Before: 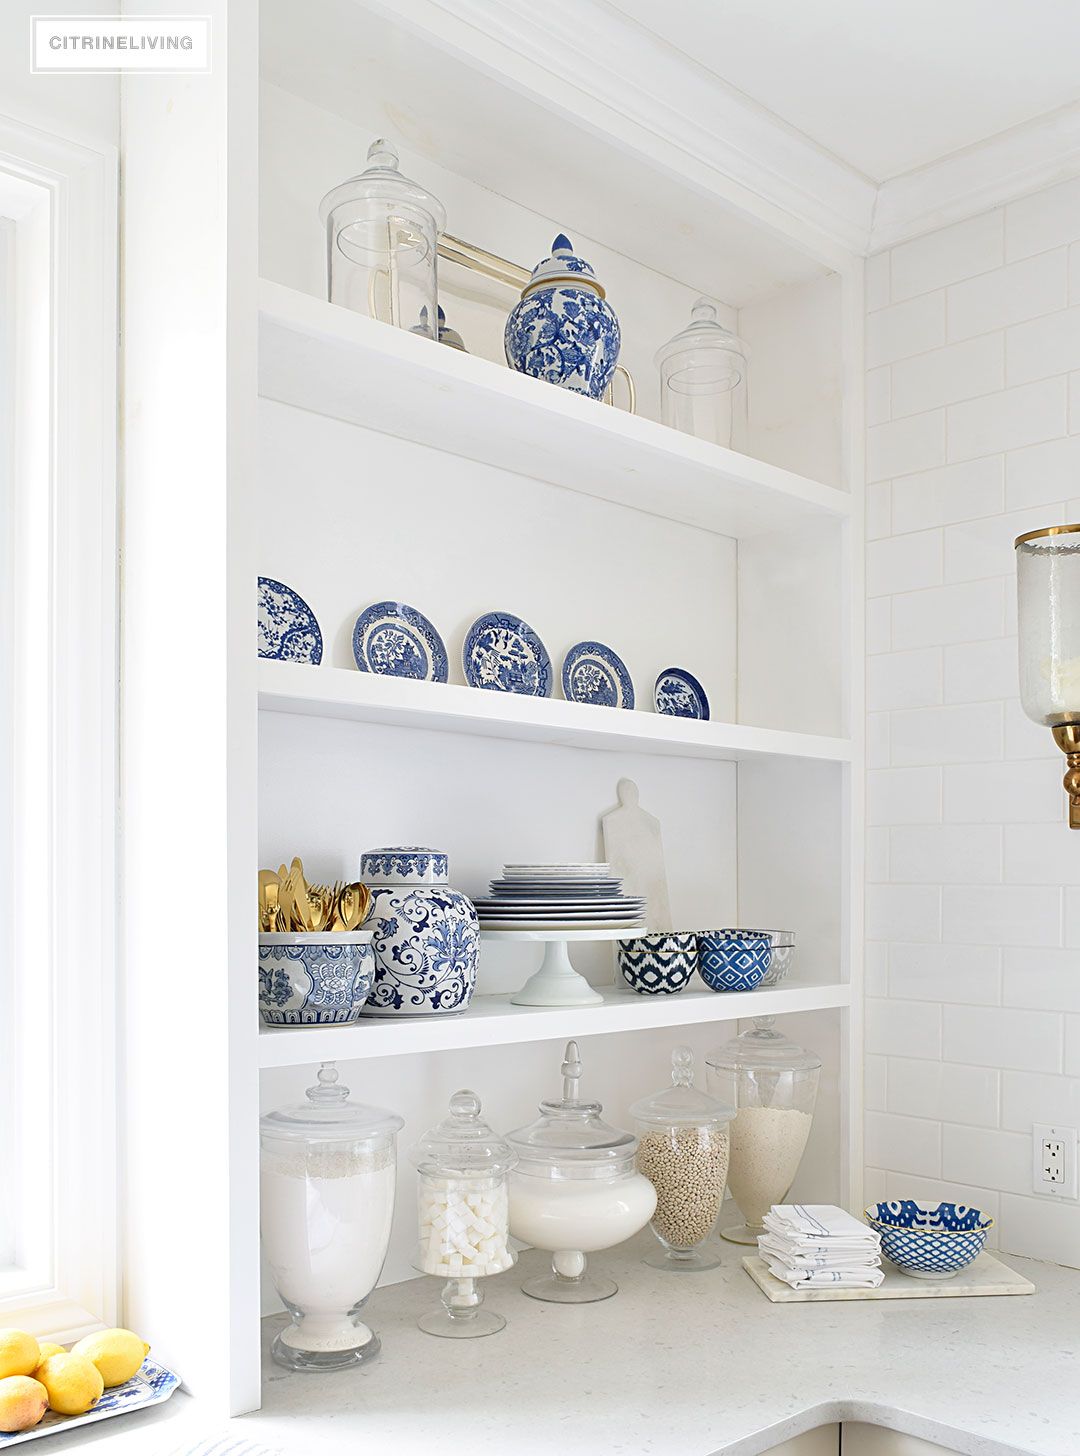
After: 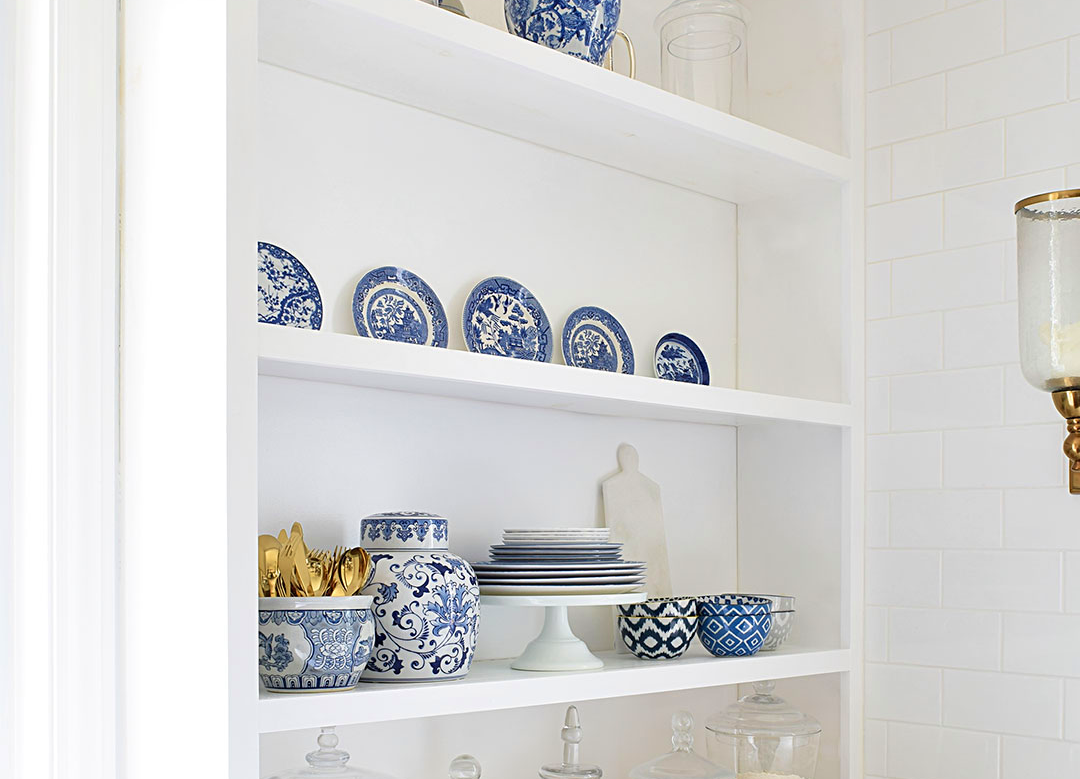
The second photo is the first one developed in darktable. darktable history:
velvia: on, module defaults
crop and rotate: top 23.043%, bottom 23.437%
